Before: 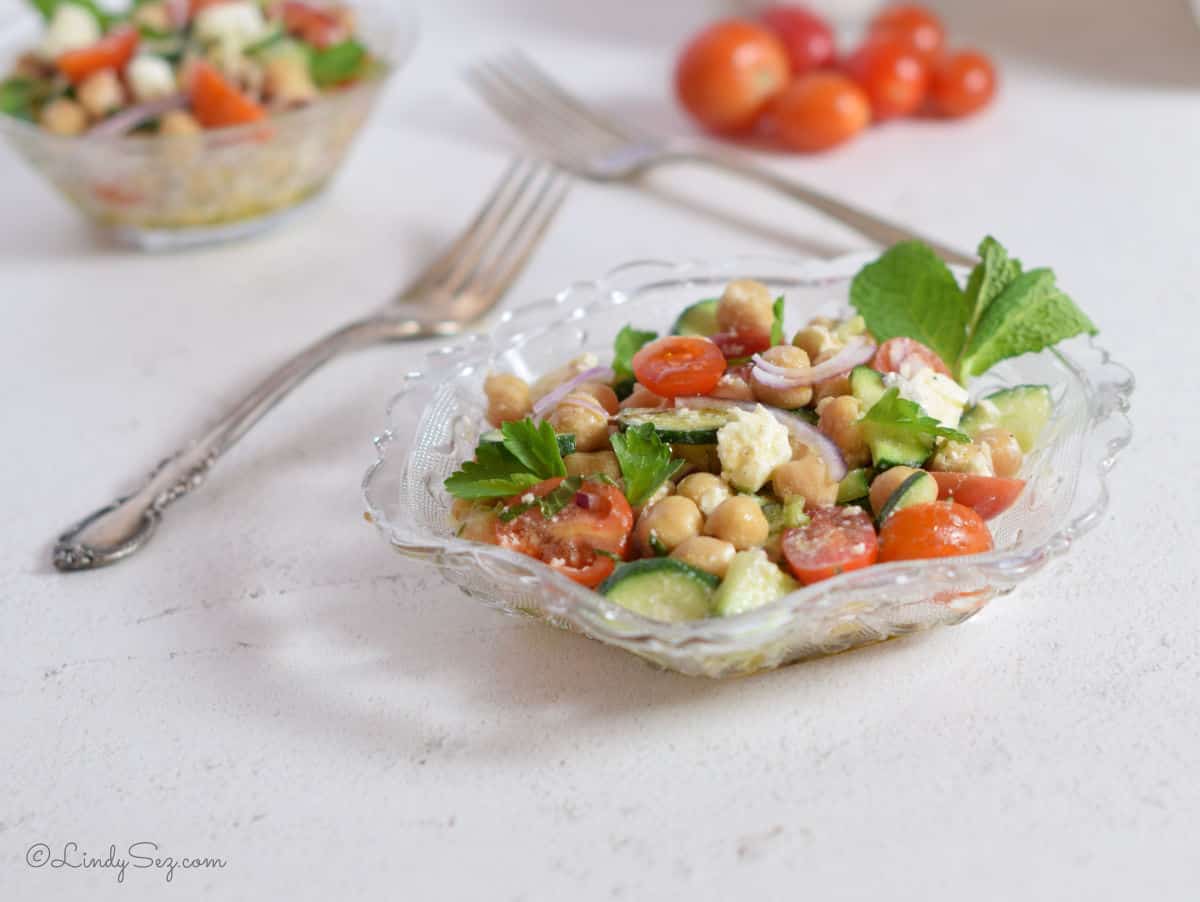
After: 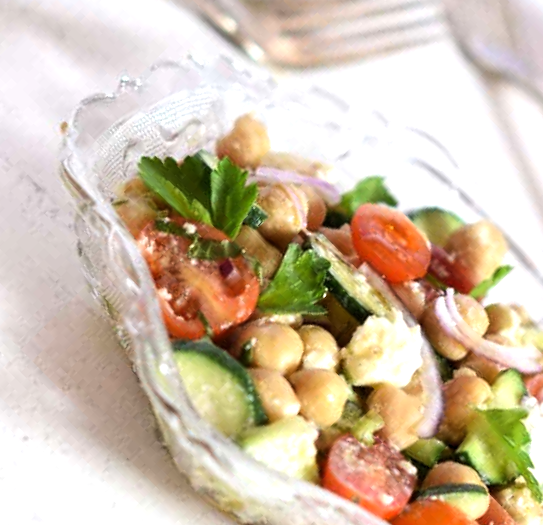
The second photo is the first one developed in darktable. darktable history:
levels: levels [0.016, 0.5, 0.996]
tone equalizer: -8 EV -0.751 EV, -7 EV -0.73 EV, -6 EV -0.566 EV, -5 EV -0.41 EV, -3 EV 0.384 EV, -2 EV 0.6 EV, -1 EV 0.689 EV, +0 EV 0.729 EV, edges refinement/feathering 500, mask exposure compensation -1.57 EV, preserve details no
crop and rotate: angle -45.38°, top 16.292%, right 0.857%, bottom 11.671%
